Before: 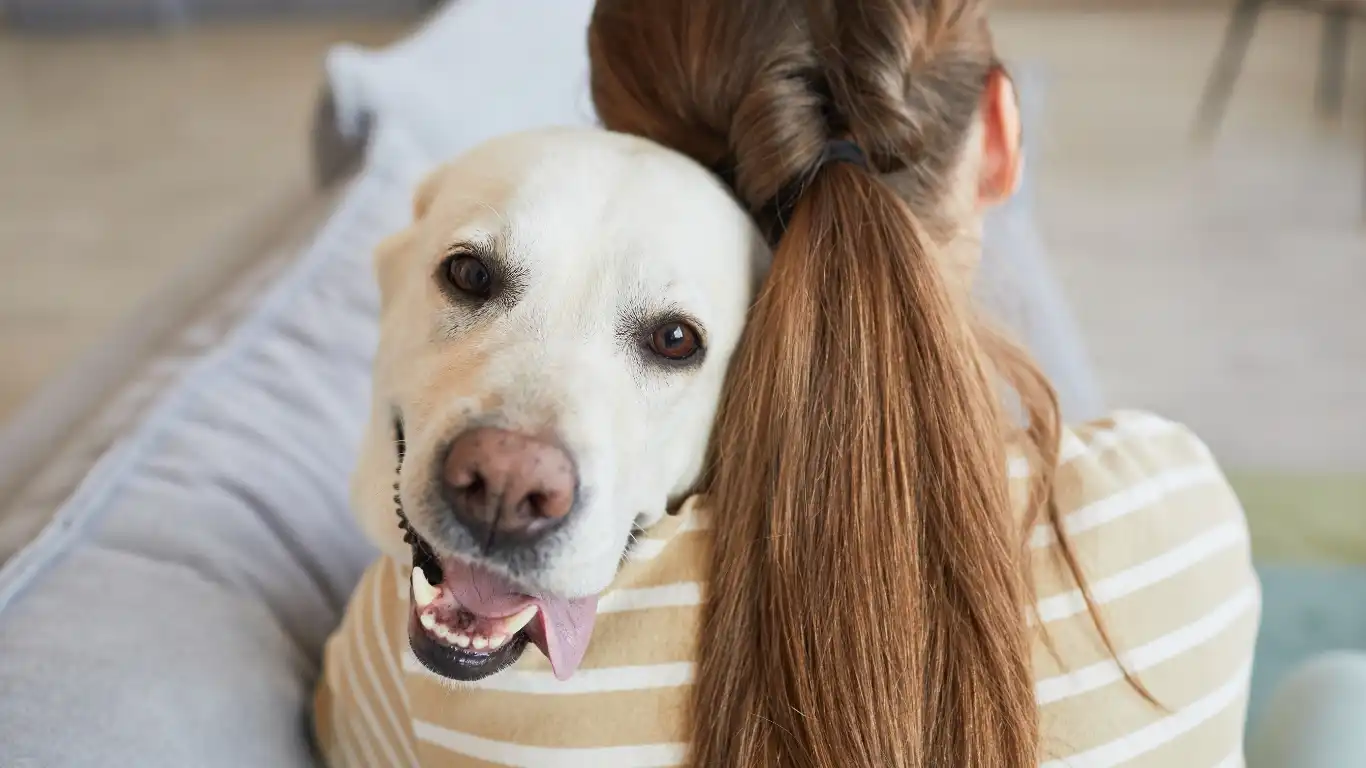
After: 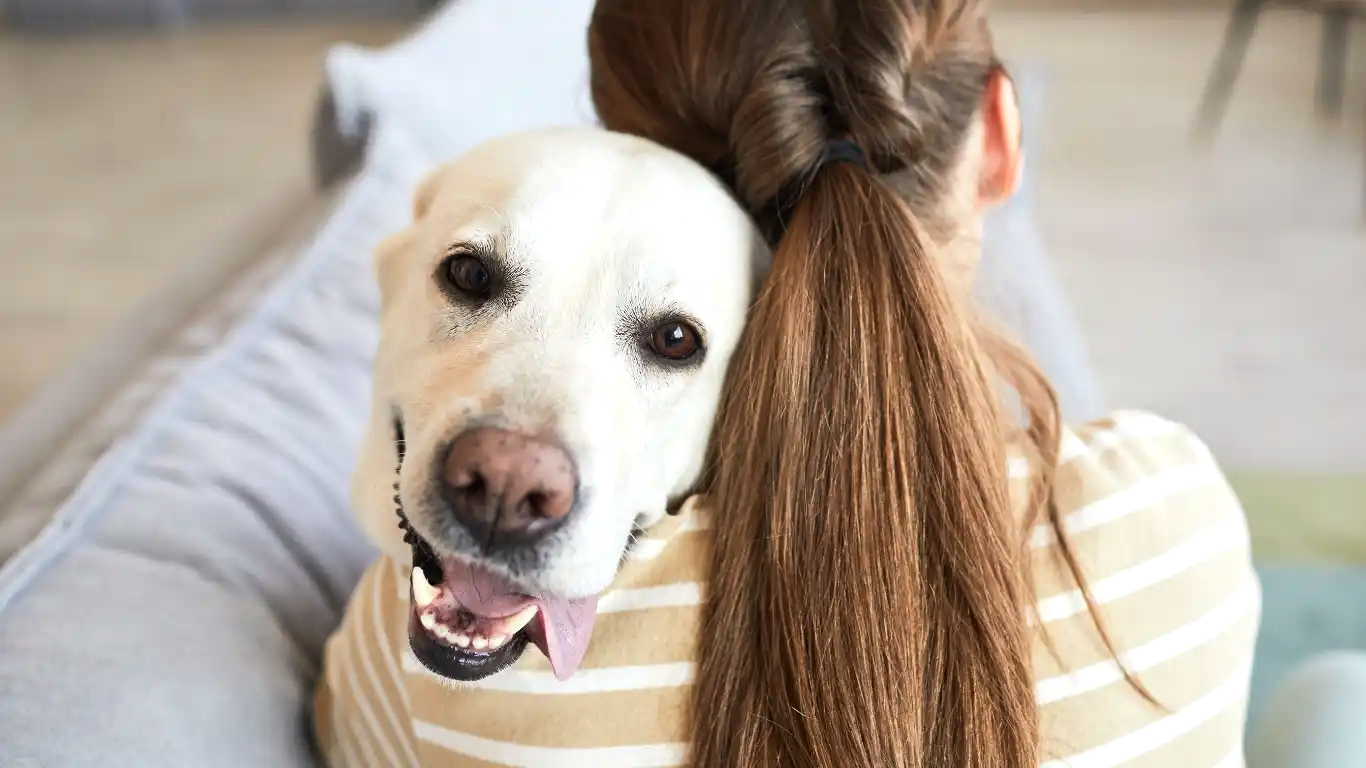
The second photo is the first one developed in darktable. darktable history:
tone equalizer: -8 EV -0.425 EV, -7 EV -0.394 EV, -6 EV -0.312 EV, -5 EV -0.223 EV, -3 EV 0.195 EV, -2 EV 0.353 EV, -1 EV 0.368 EV, +0 EV 0.399 EV, edges refinement/feathering 500, mask exposure compensation -1.57 EV, preserve details no
